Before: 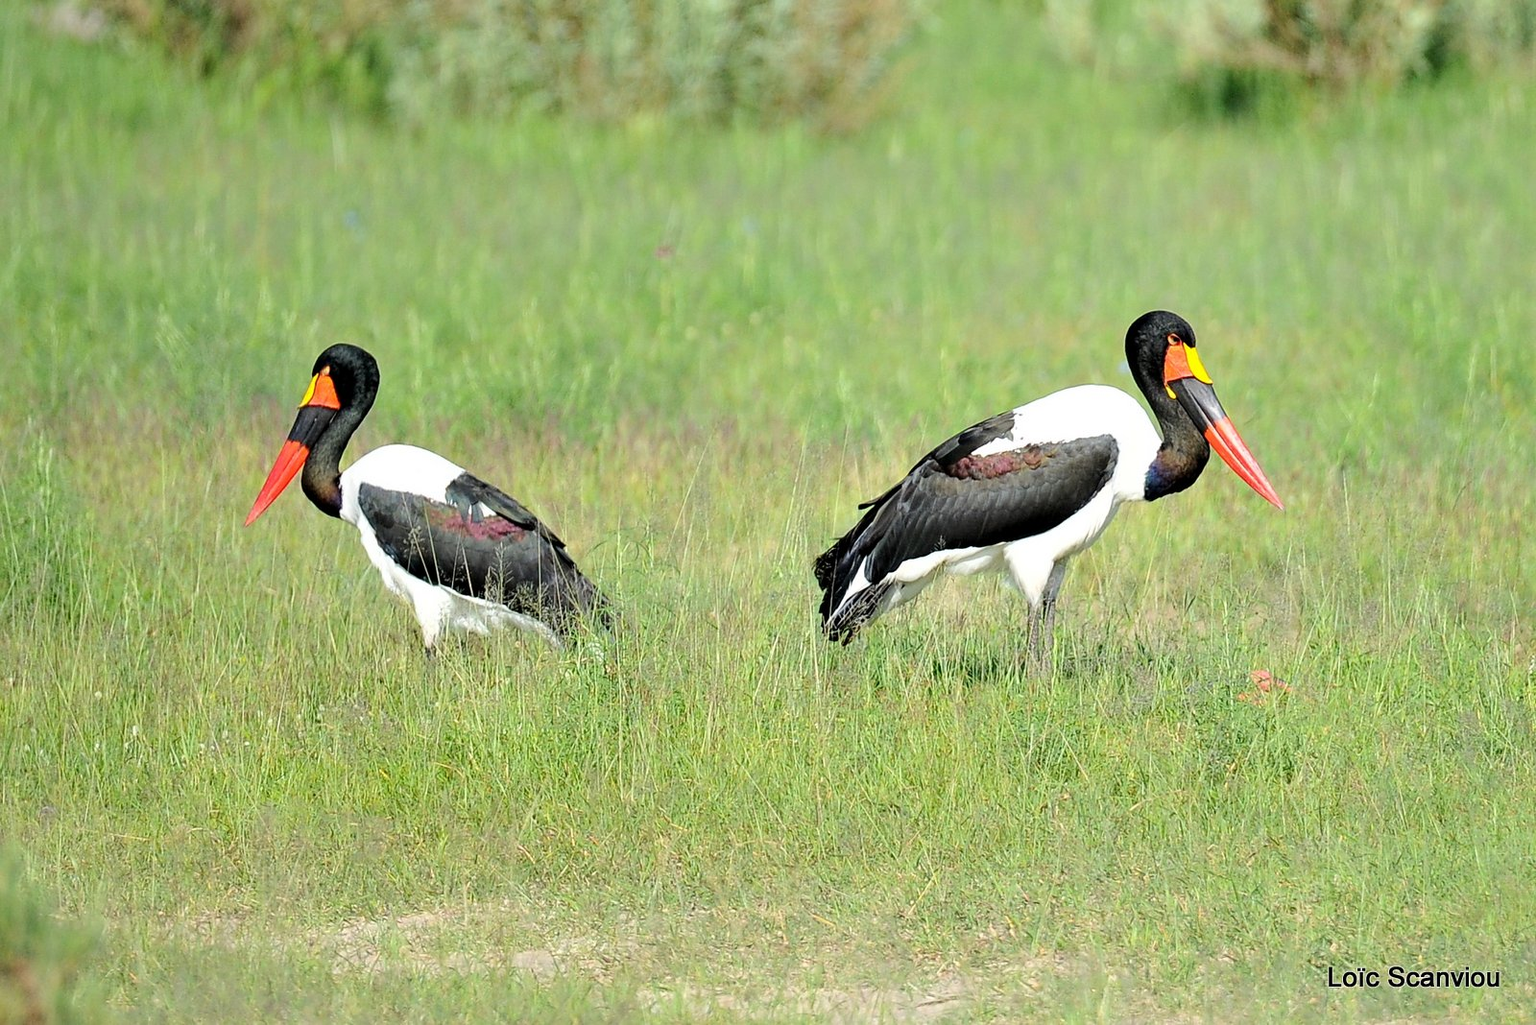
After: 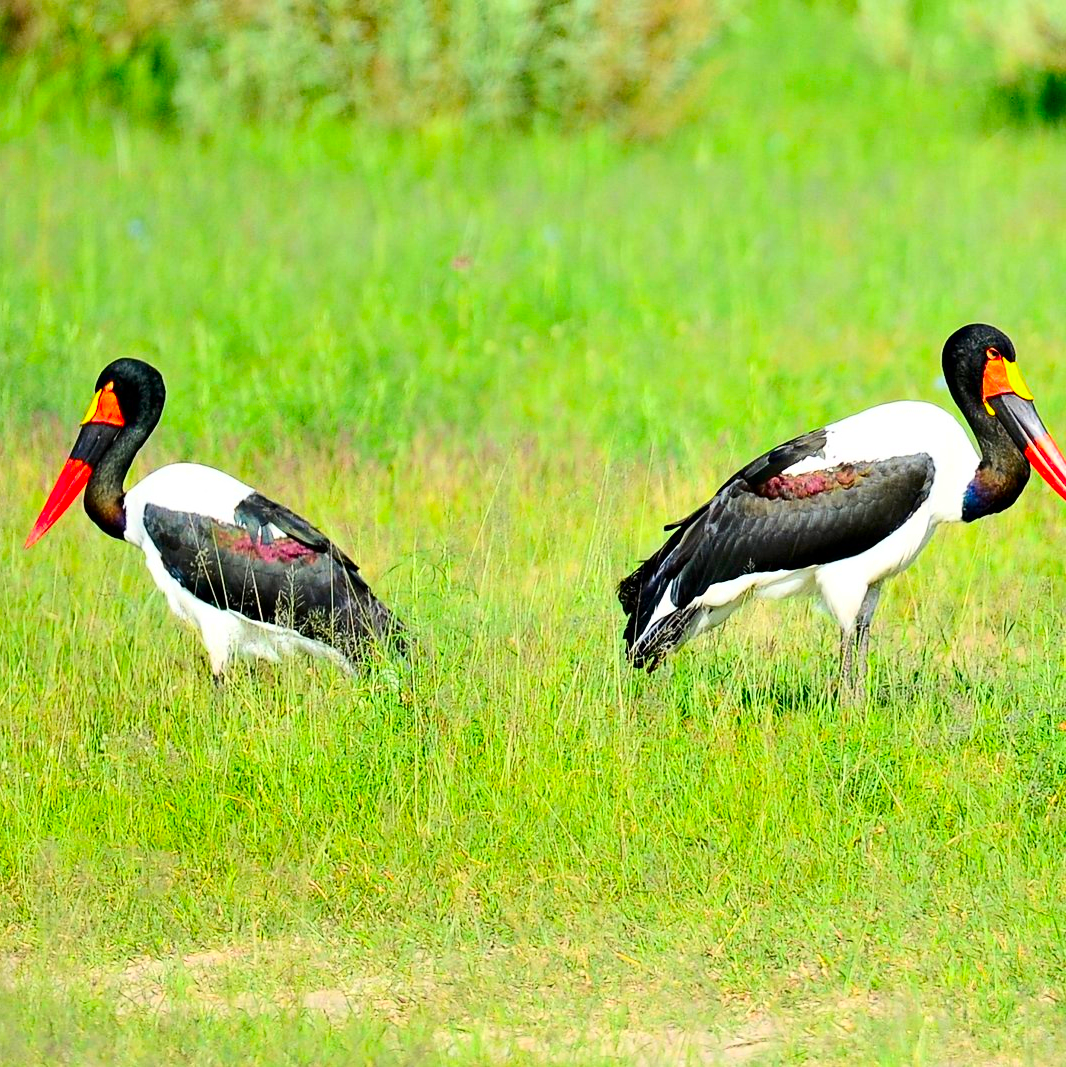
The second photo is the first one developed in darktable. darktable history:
crop and rotate: left 14.387%, right 18.929%
contrast brightness saturation: contrast 0.255, brightness 0.02, saturation 0.871
